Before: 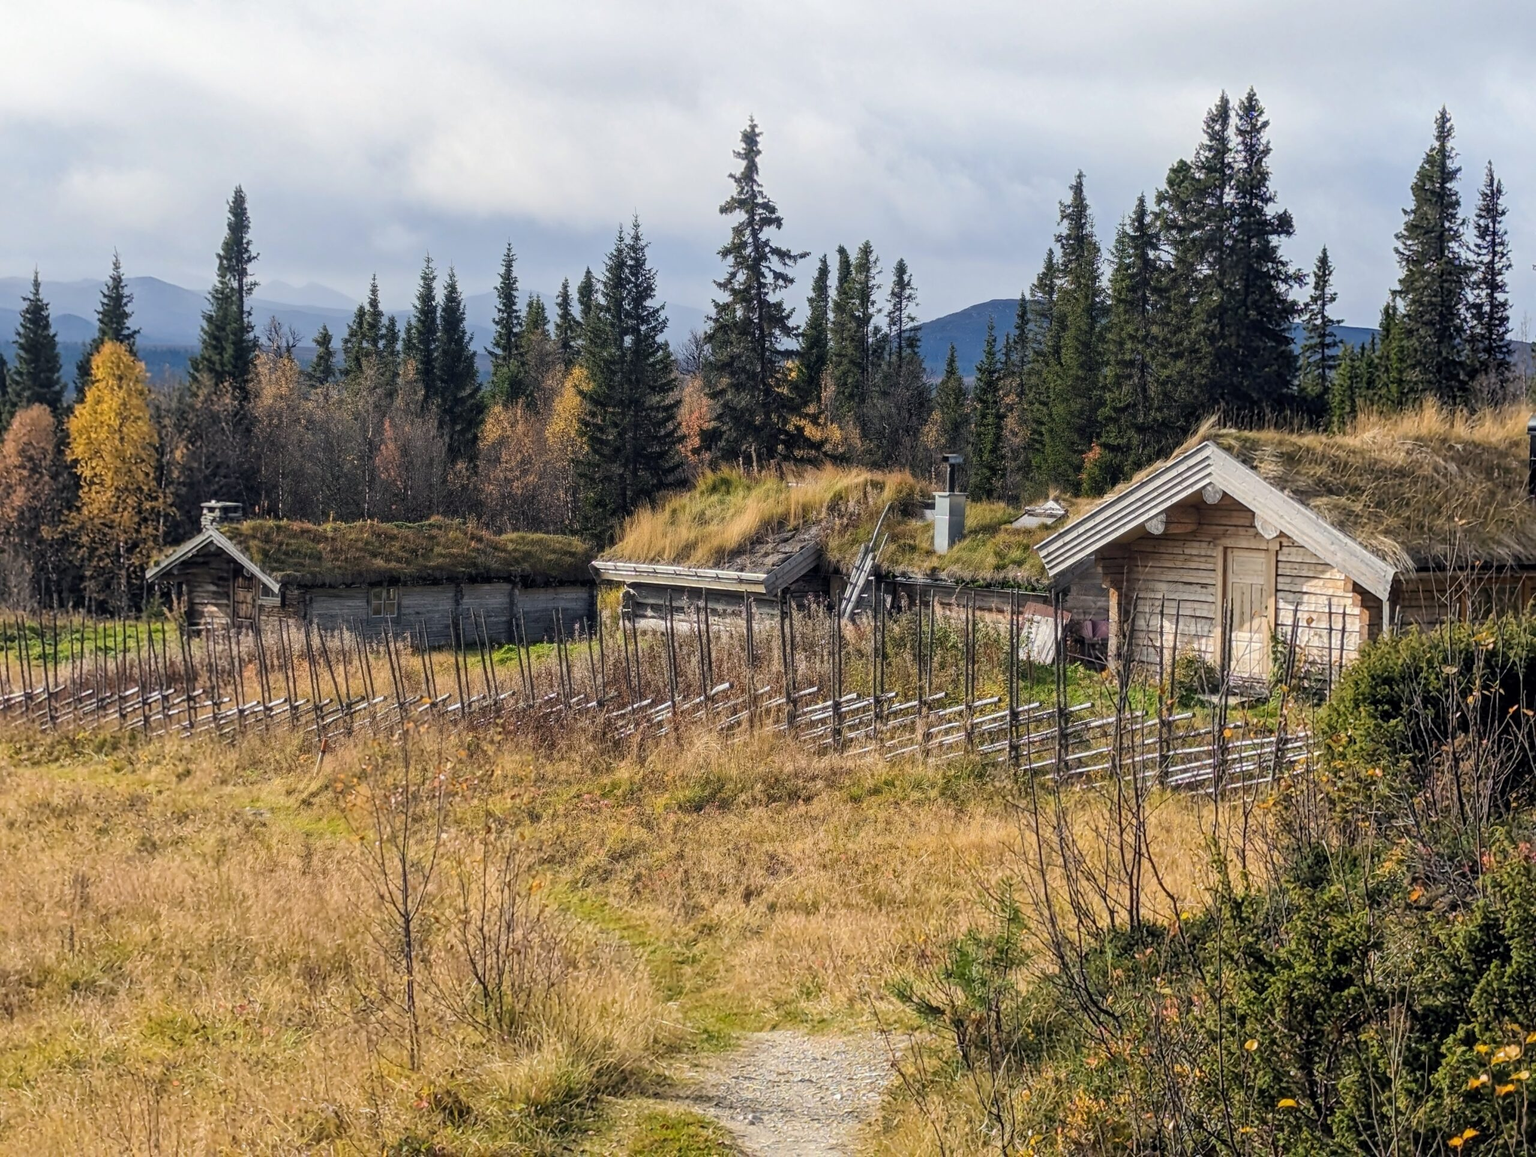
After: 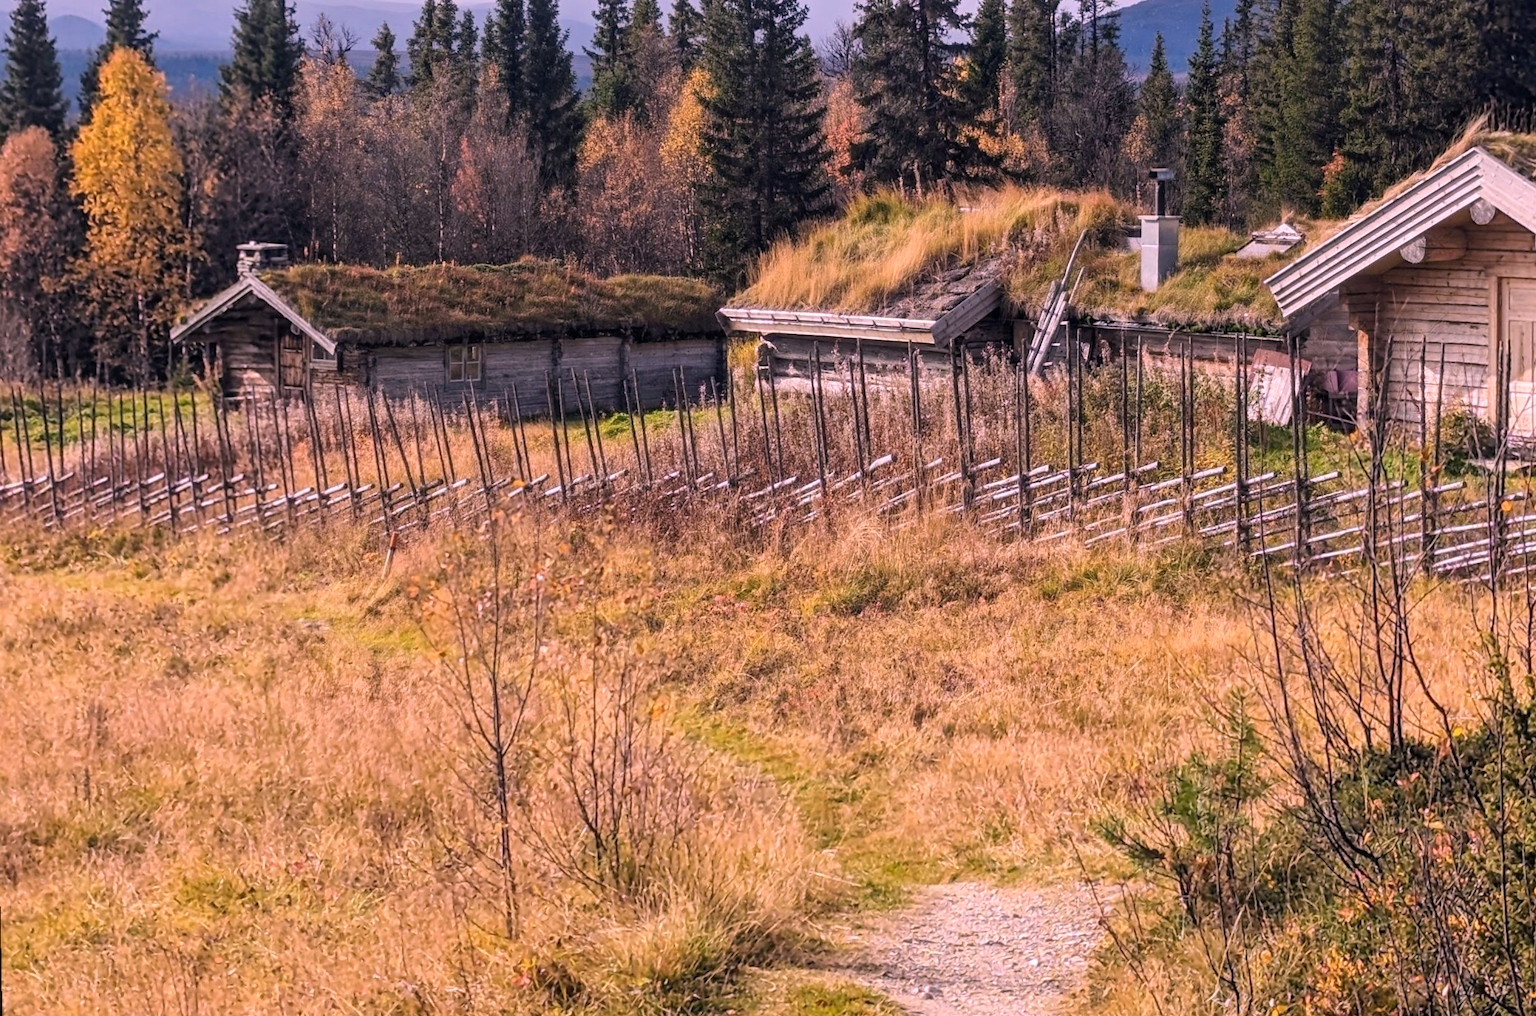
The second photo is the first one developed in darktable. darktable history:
white balance: red 1.188, blue 1.11
crop: top 26.531%, right 17.959%
rotate and perspective: rotation -1°, crop left 0.011, crop right 0.989, crop top 0.025, crop bottom 0.975
